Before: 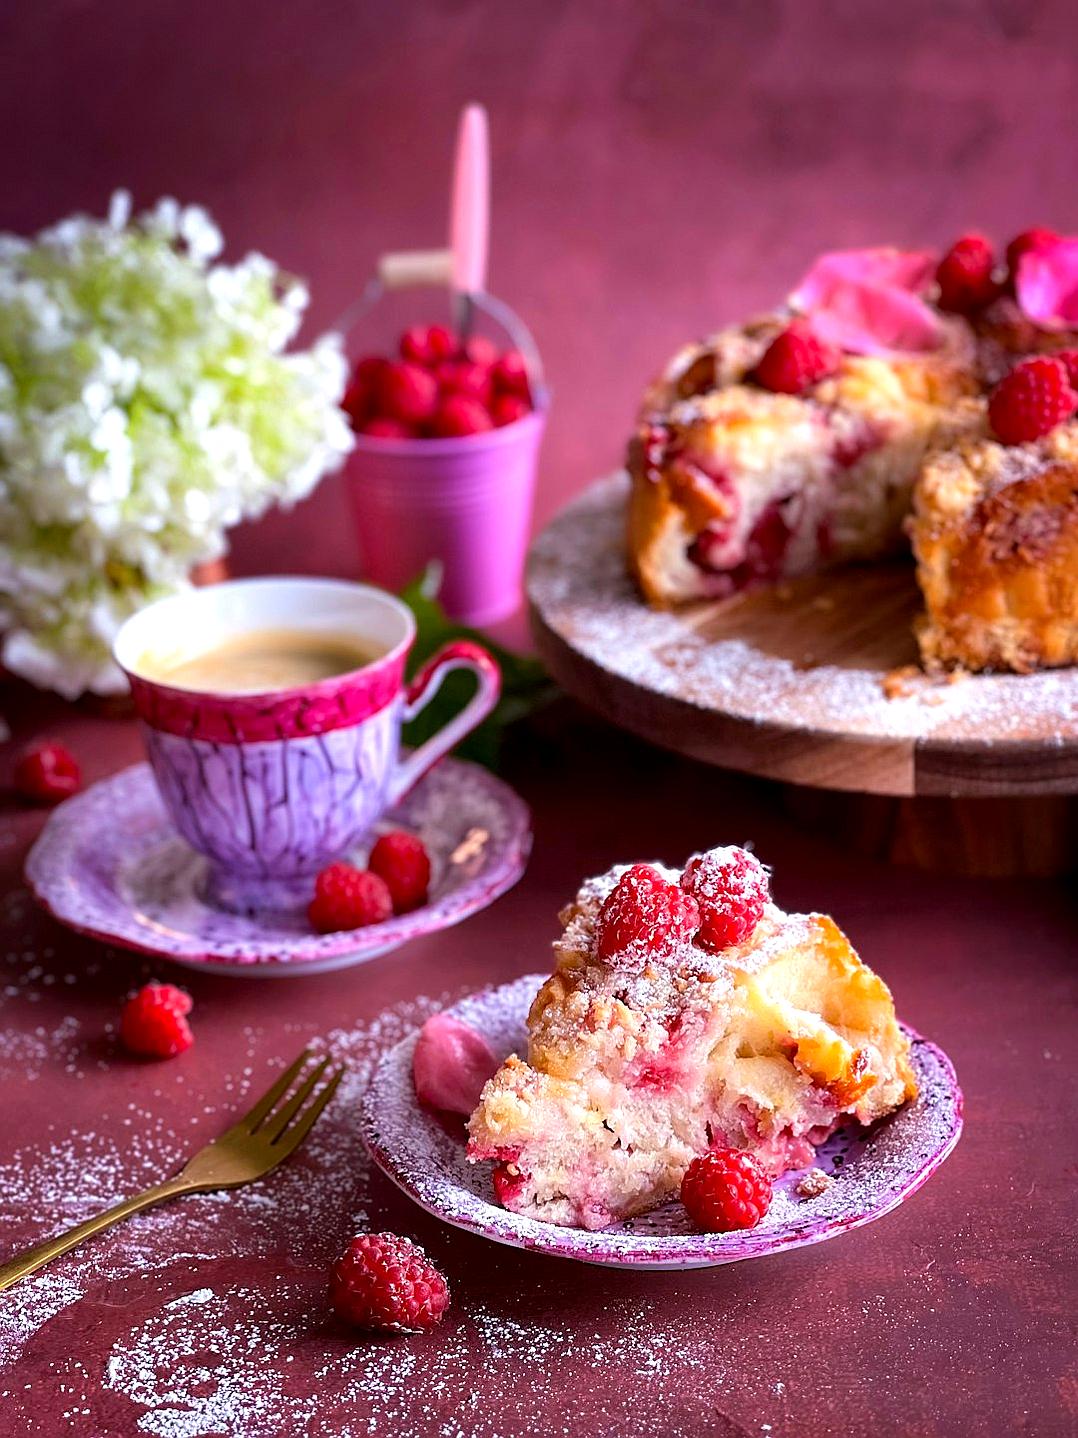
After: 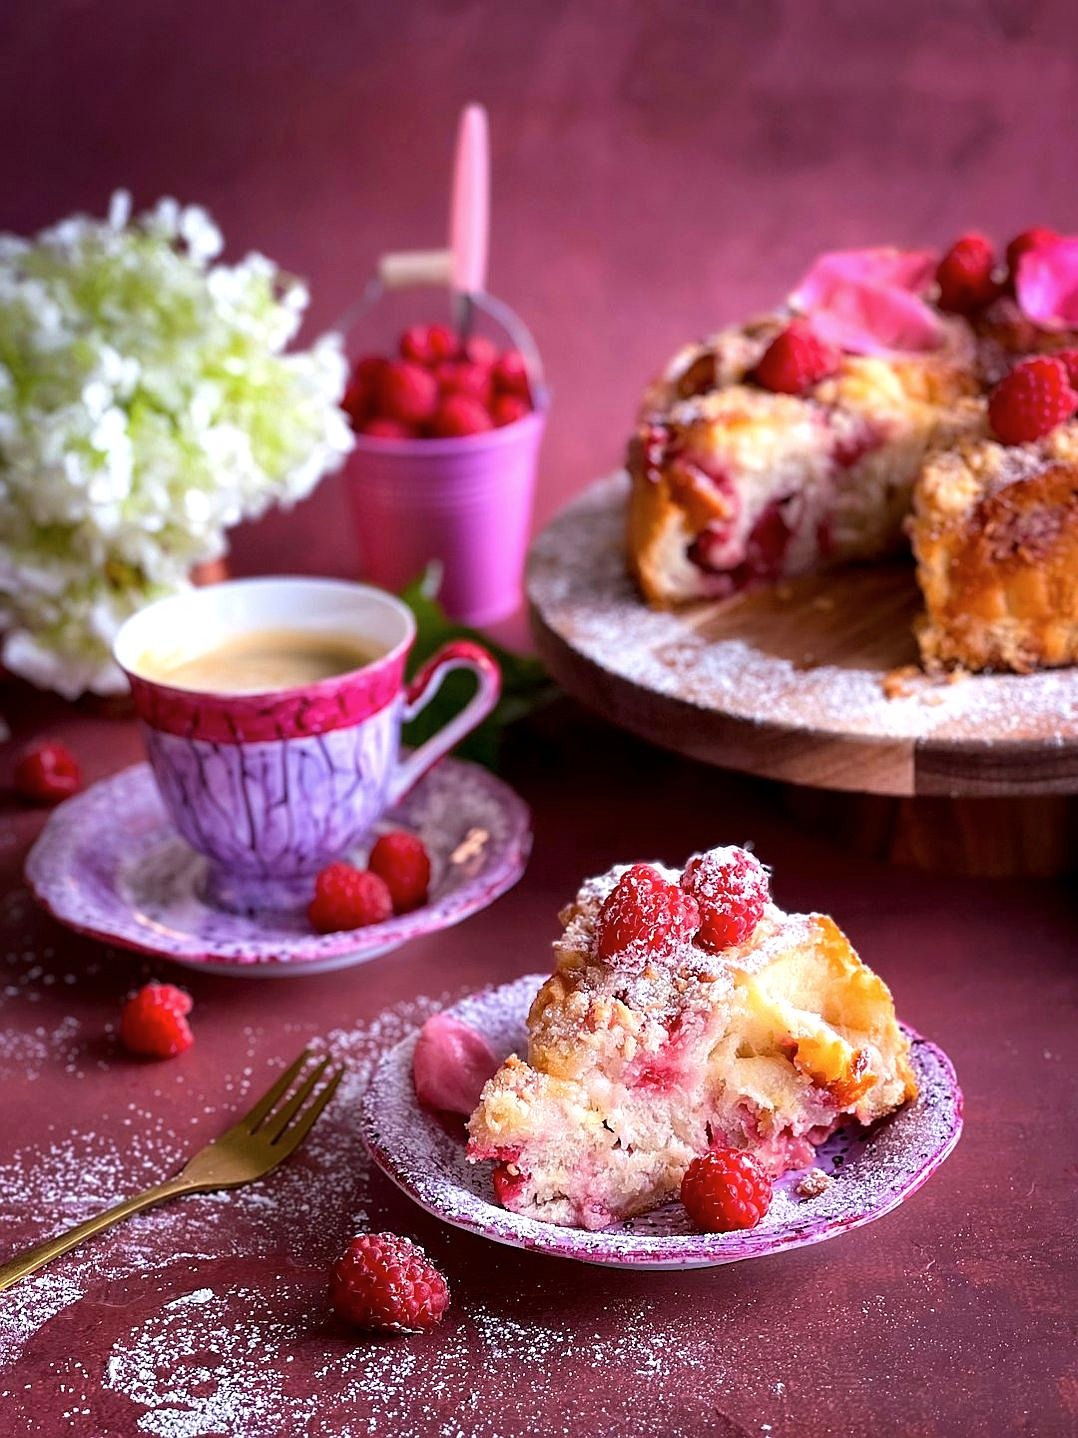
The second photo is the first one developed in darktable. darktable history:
contrast brightness saturation: contrast 0.012, saturation -0.062
